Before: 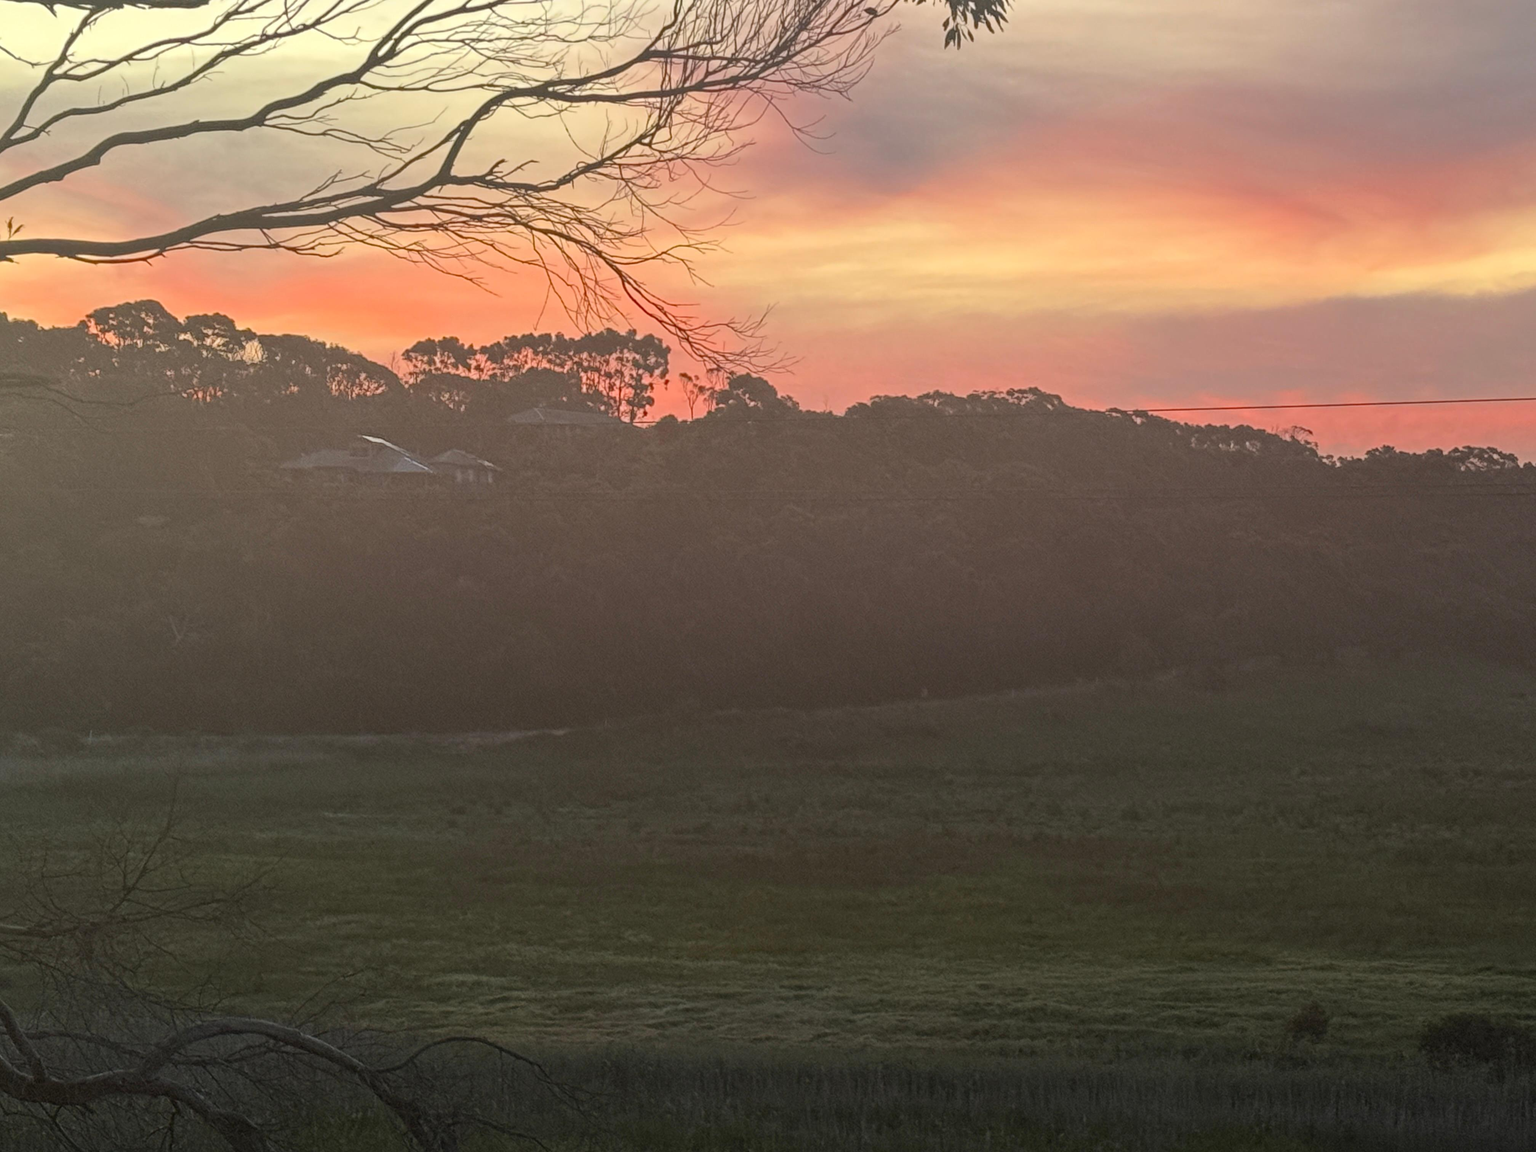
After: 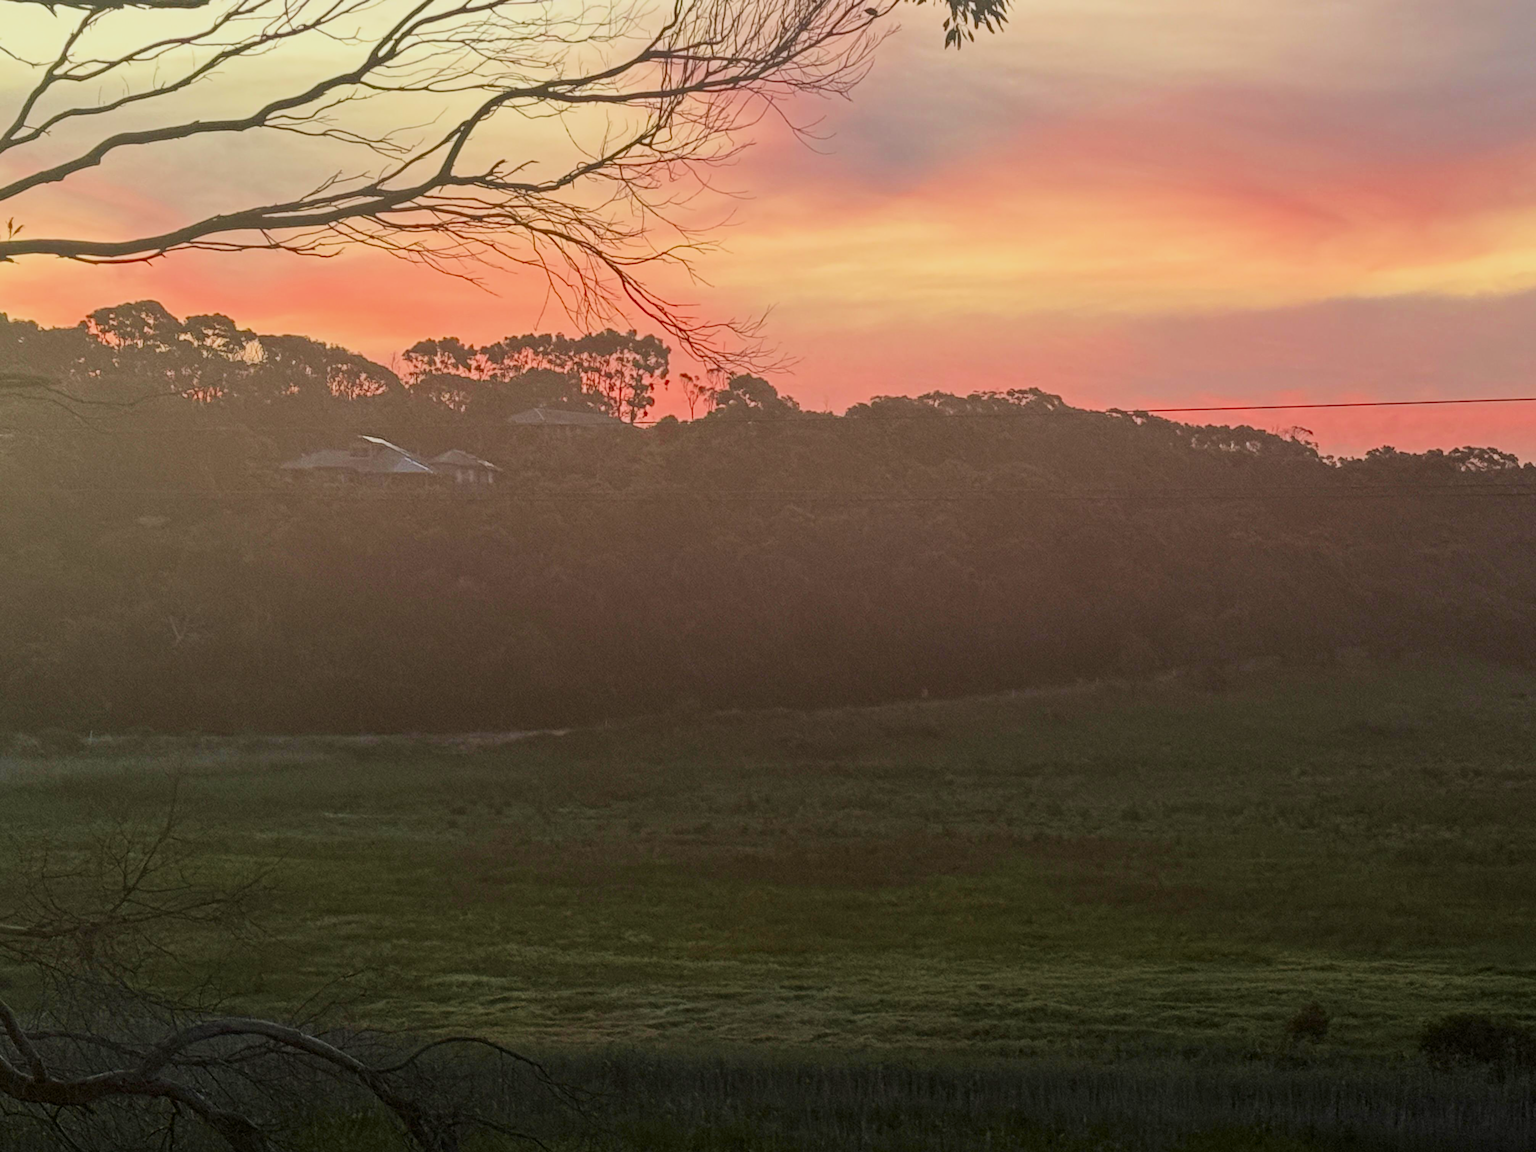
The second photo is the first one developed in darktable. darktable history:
exposure: black level correction 0, exposure 0.696 EV, compensate highlight preservation false
contrast brightness saturation: contrast 0.068, brightness -0.149, saturation 0.12
filmic rgb: black relative exposure -7.65 EV, white relative exposure 4.56 EV, hardness 3.61
velvia: on, module defaults
